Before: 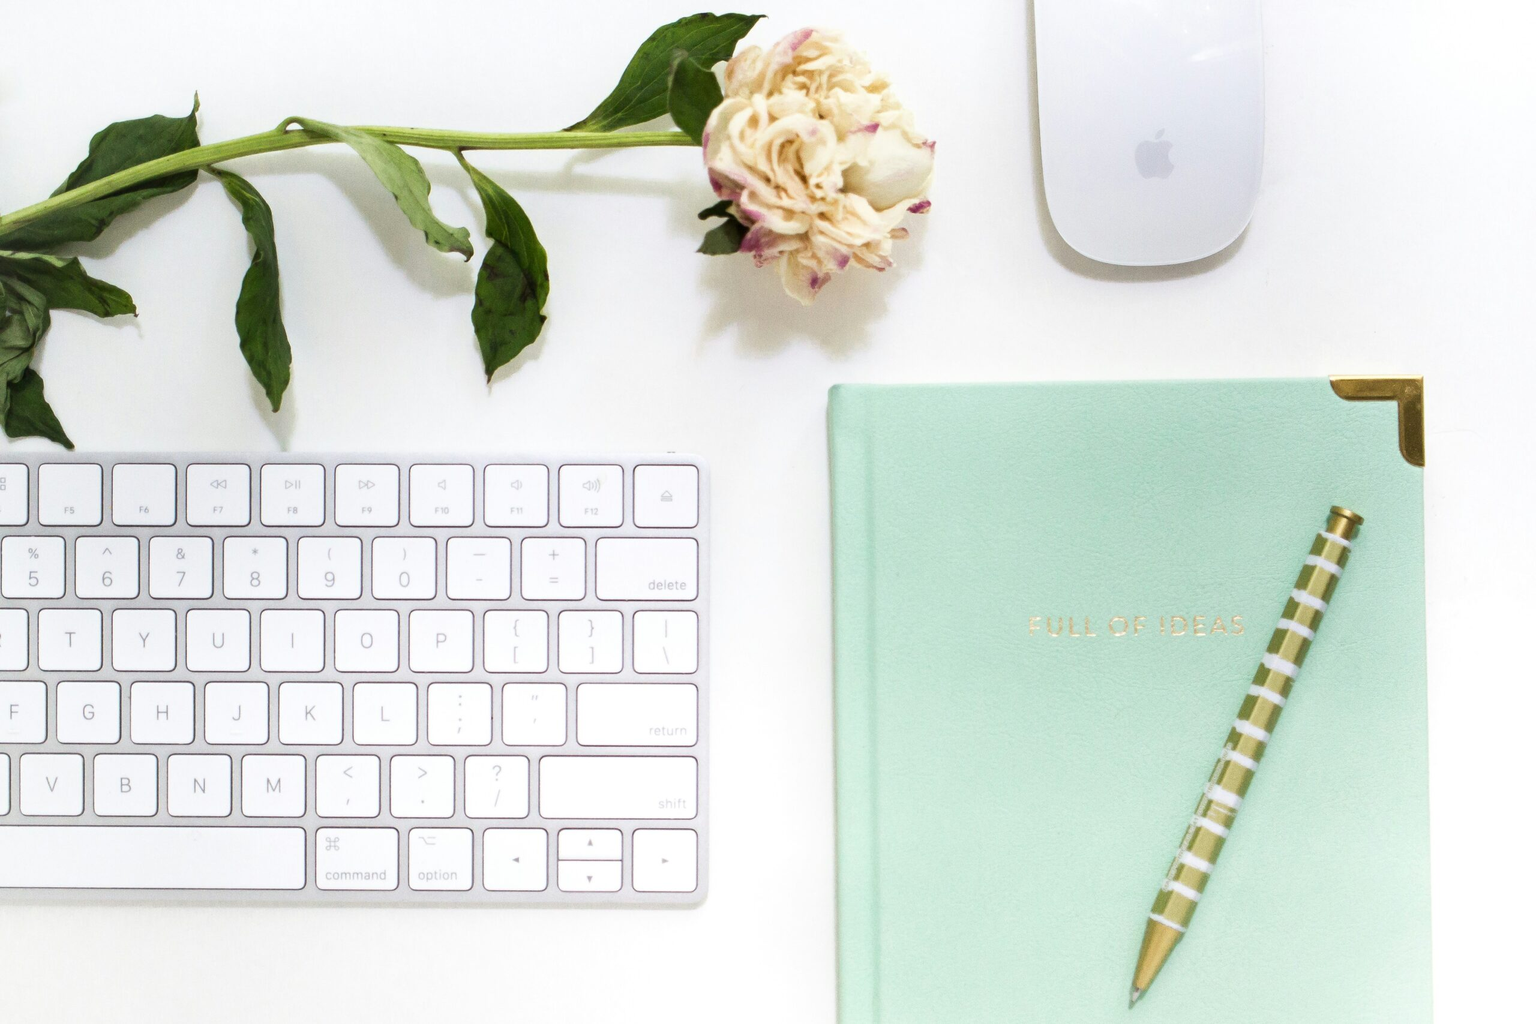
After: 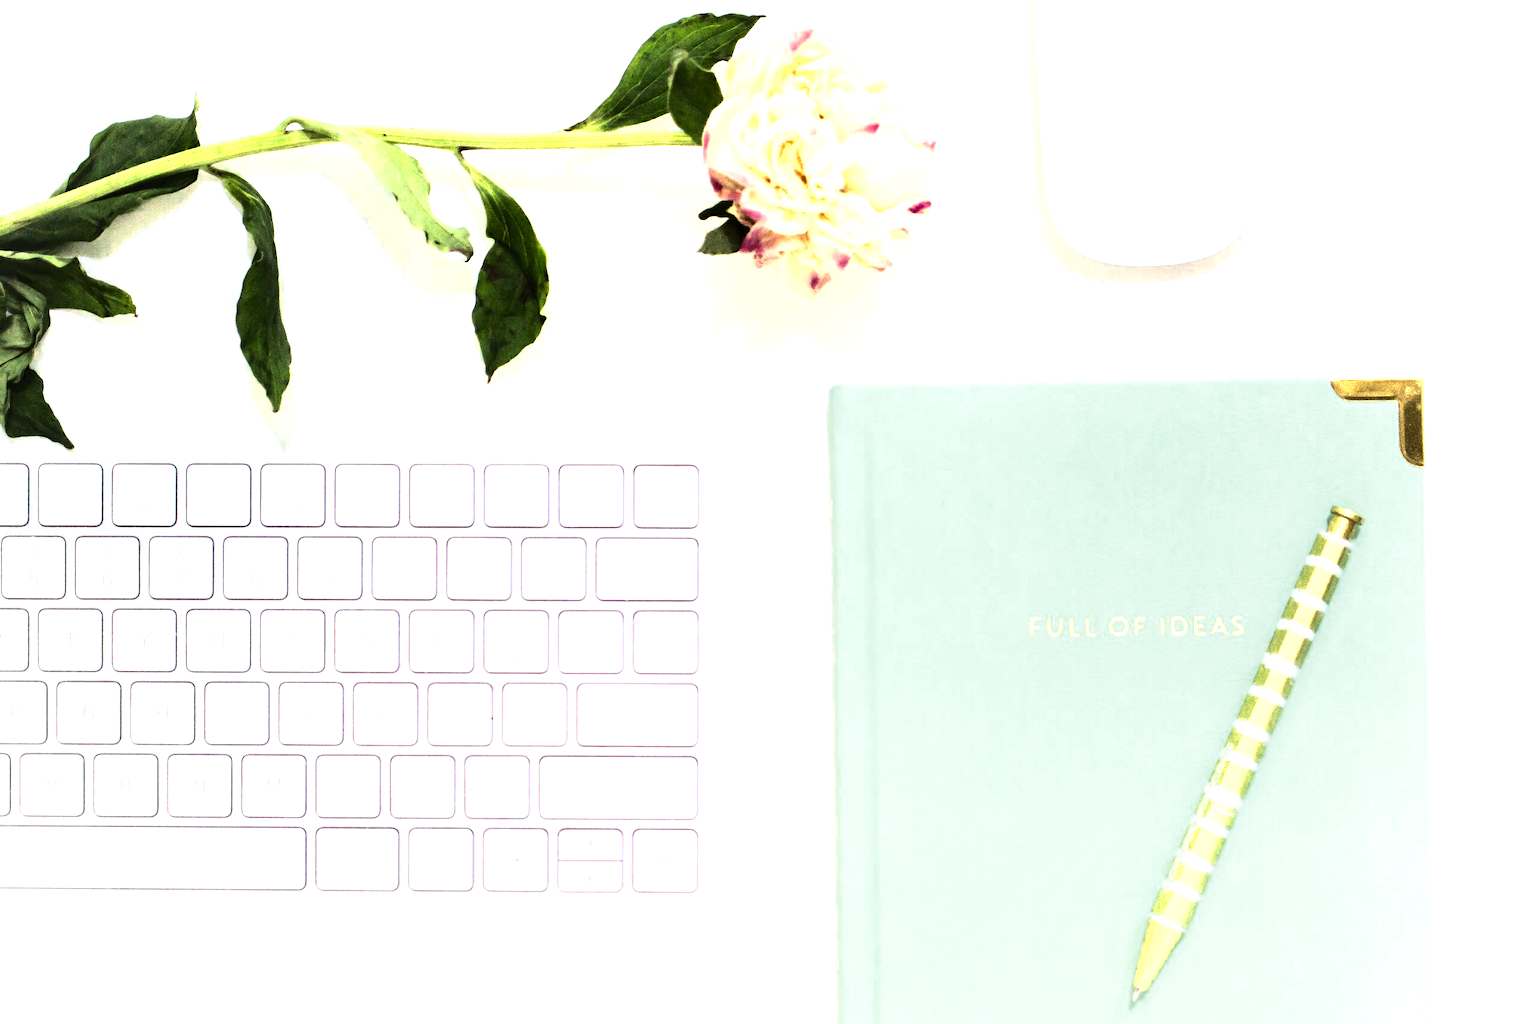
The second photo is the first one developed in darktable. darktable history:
base curve: curves: ch0 [(0, 0) (0.028, 0.03) (0.121, 0.232) (0.46, 0.748) (0.859, 0.968) (1, 1)]
tone equalizer: -8 EV -1.08 EV, -7 EV -1.01 EV, -6 EV -0.867 EV, -5 EV -0.578 EV, -3 EV 0.578 EV, -2 EV 0.867 EV, -1 EV 1.01 EV, +0 EV 1.08 EV, edges refinement/feathering 500, mask exposure compensation -1.57 EV, preserve details no
color zones: curves: ch0 [(0.004, 0.305) (0.261, 0.623) (0.389, 0.399) (0.708, 0.571) (0.947, 0.34)]; ch1 [(0.025, 0.645) (0.229, 0.584) (0.326, 0.551) (0.484, 0.262) (0.757, 0.643)]
